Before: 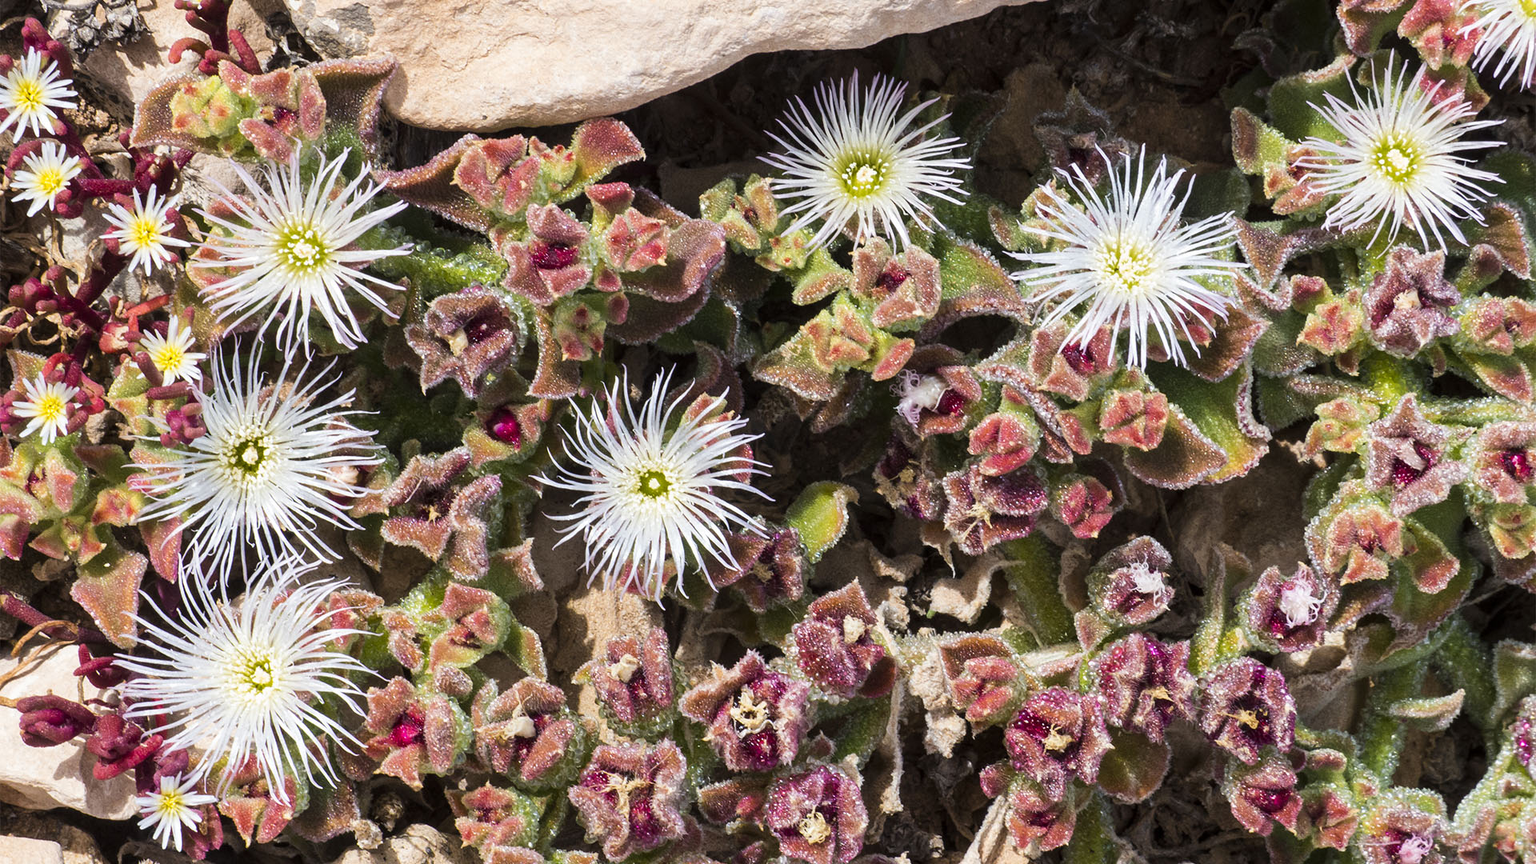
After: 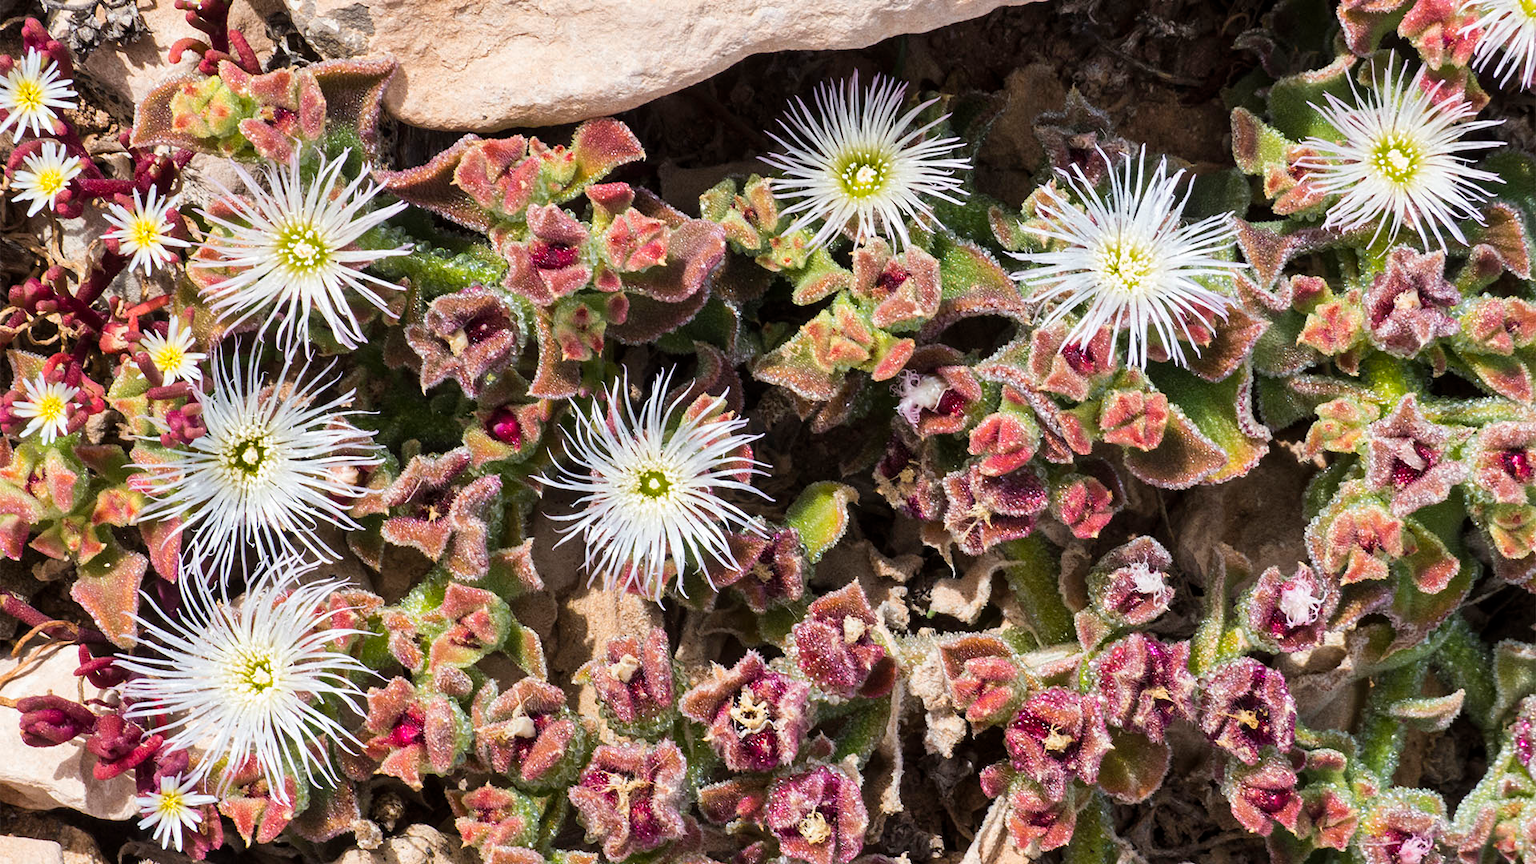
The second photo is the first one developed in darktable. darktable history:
shadows and highlights: highlights color adjustment 45.89%, low approximation 0.01, soften with gaussian
